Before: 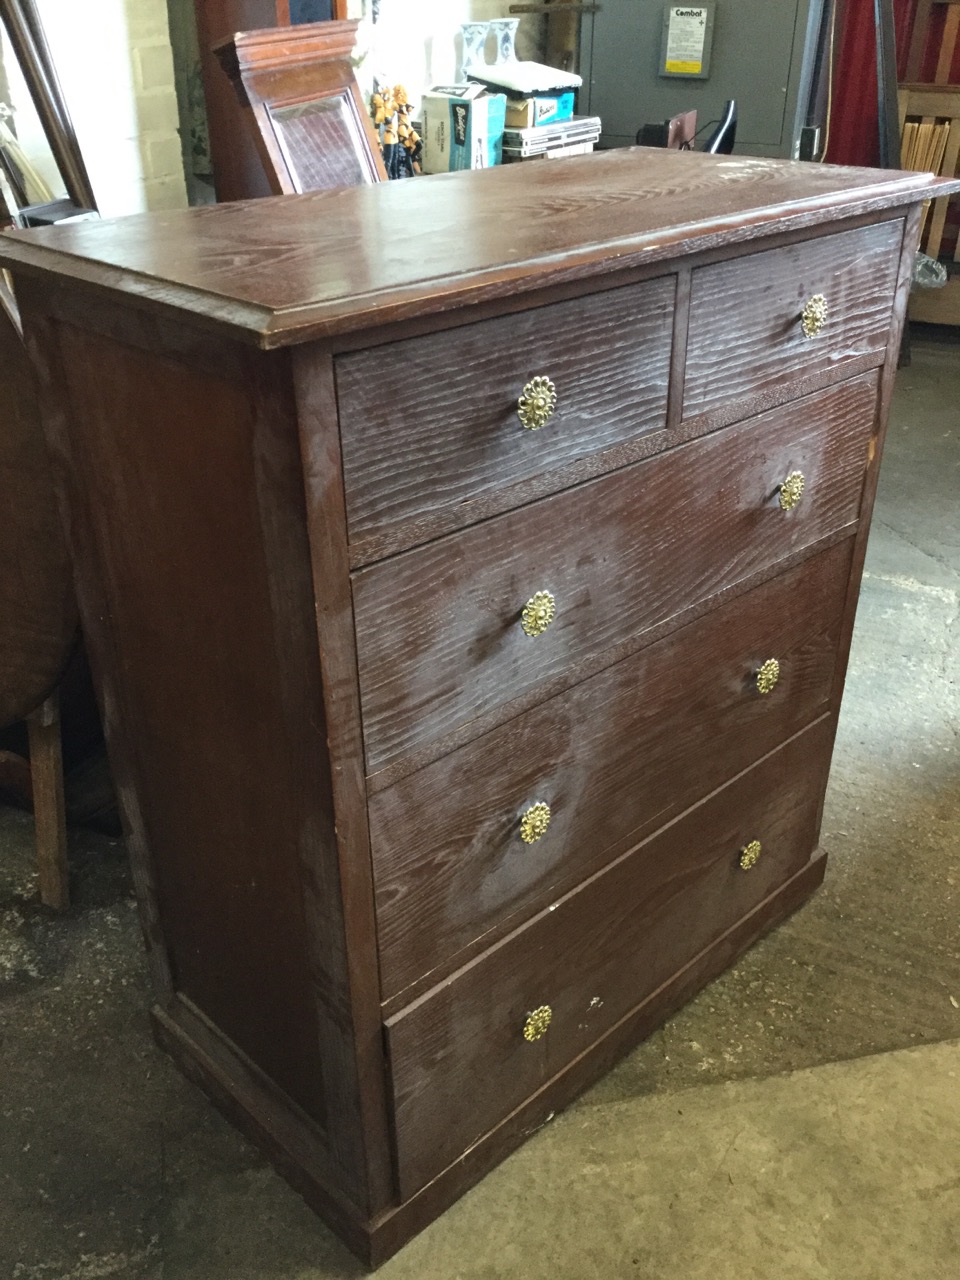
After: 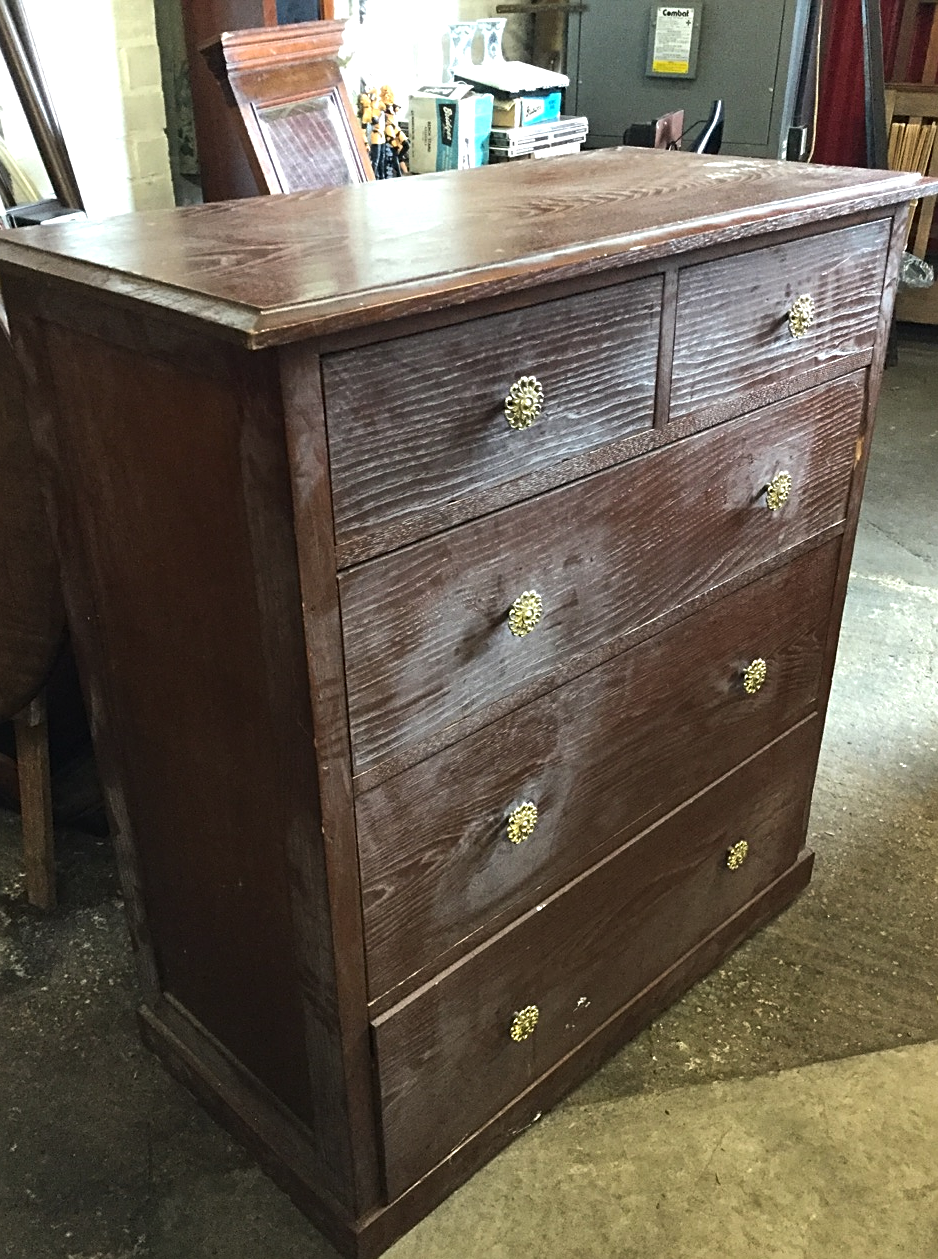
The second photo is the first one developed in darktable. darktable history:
tone equalizer: -8 EV -0.411 EV, -7 EV -0.41 EV, -6 EV -0.31 EV, -5 EV -0.22 EV, -3 EV 0.216 EV, -2 EV 0.343 EV, -1 EV 0.386 EV, +0 EV 0.427 EV, edges refinement/feathering 500, mask exposure compensation -1.57 EV, preserve details no
crop and rotate: left 1.435%, right 0.763%, bottom 1.639%
sharpen: on, module defaults
